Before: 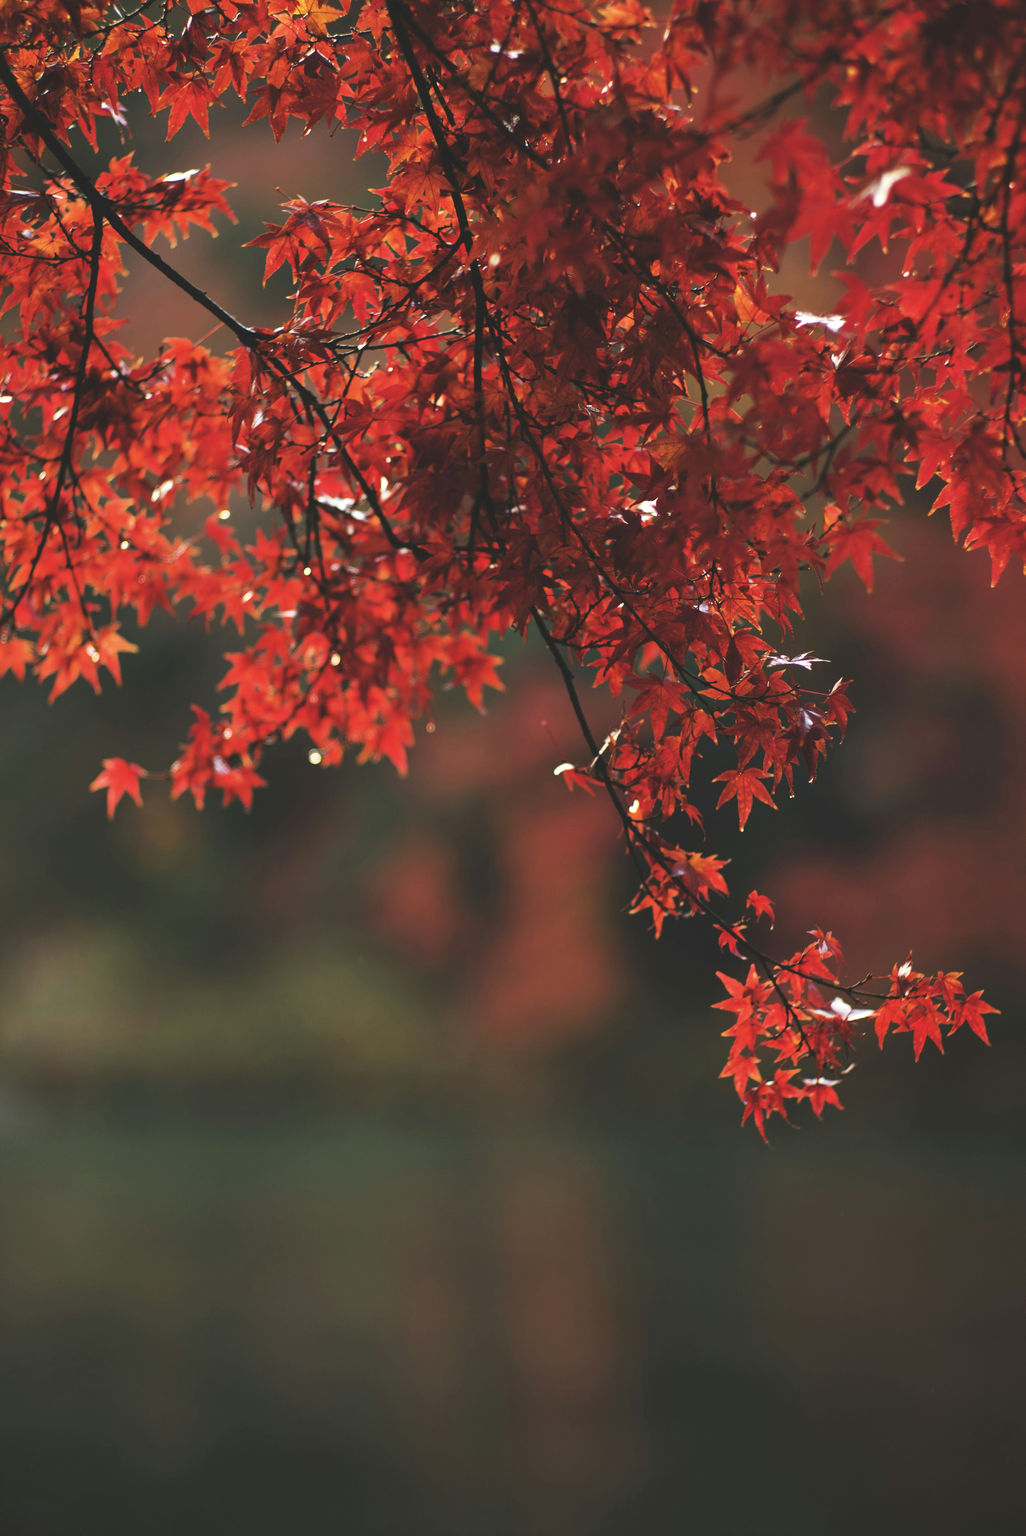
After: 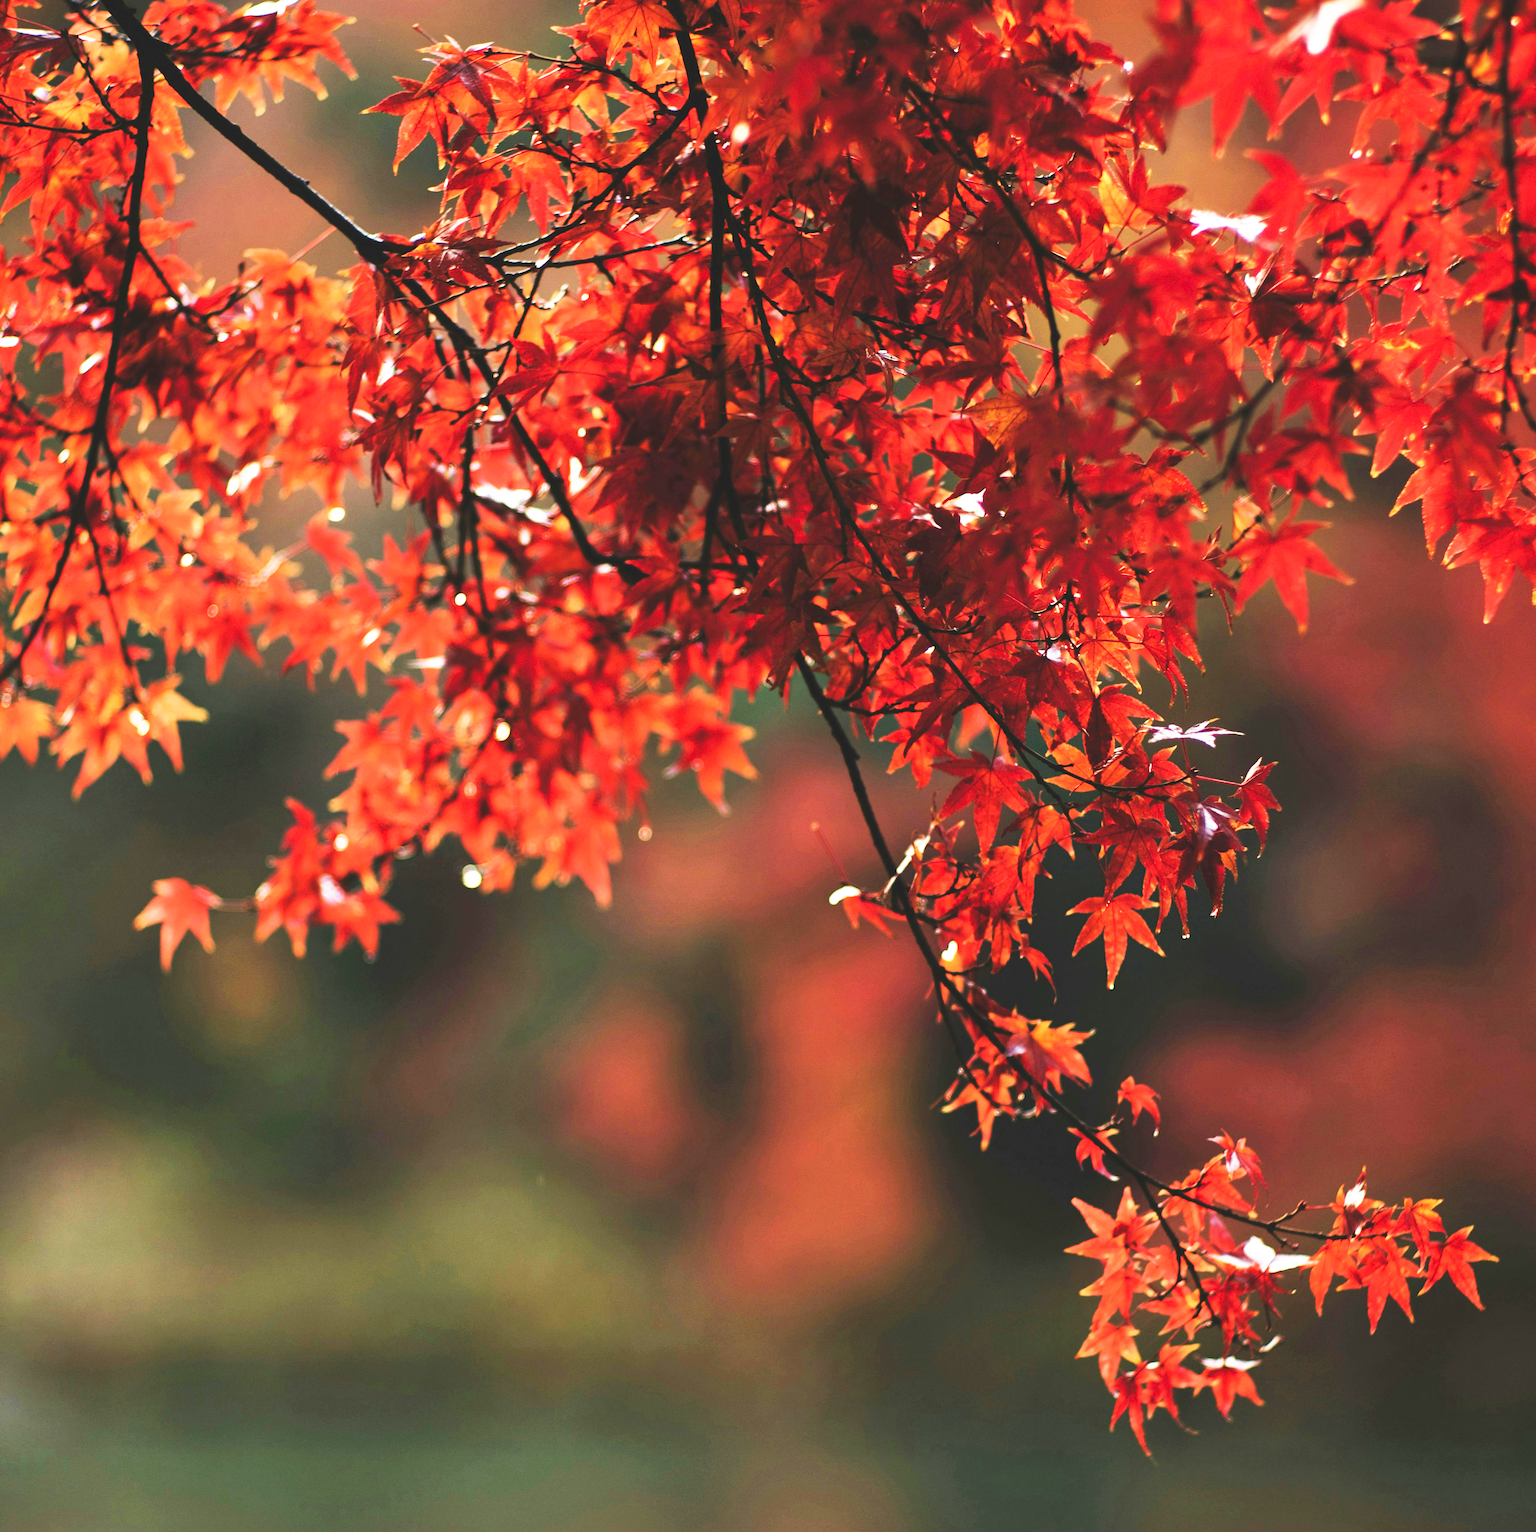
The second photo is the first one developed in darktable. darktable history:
crop: top 11.166%, bottom 22.168%
base curve: curves: ch0 [(0, 0) (0.007, 0.004) (0.027, 0.03) (0.046, 0.07) (0.207, 0.54) (0.442, 0.872) (0.673, 0.972) (1, 1)], preserve colors none
